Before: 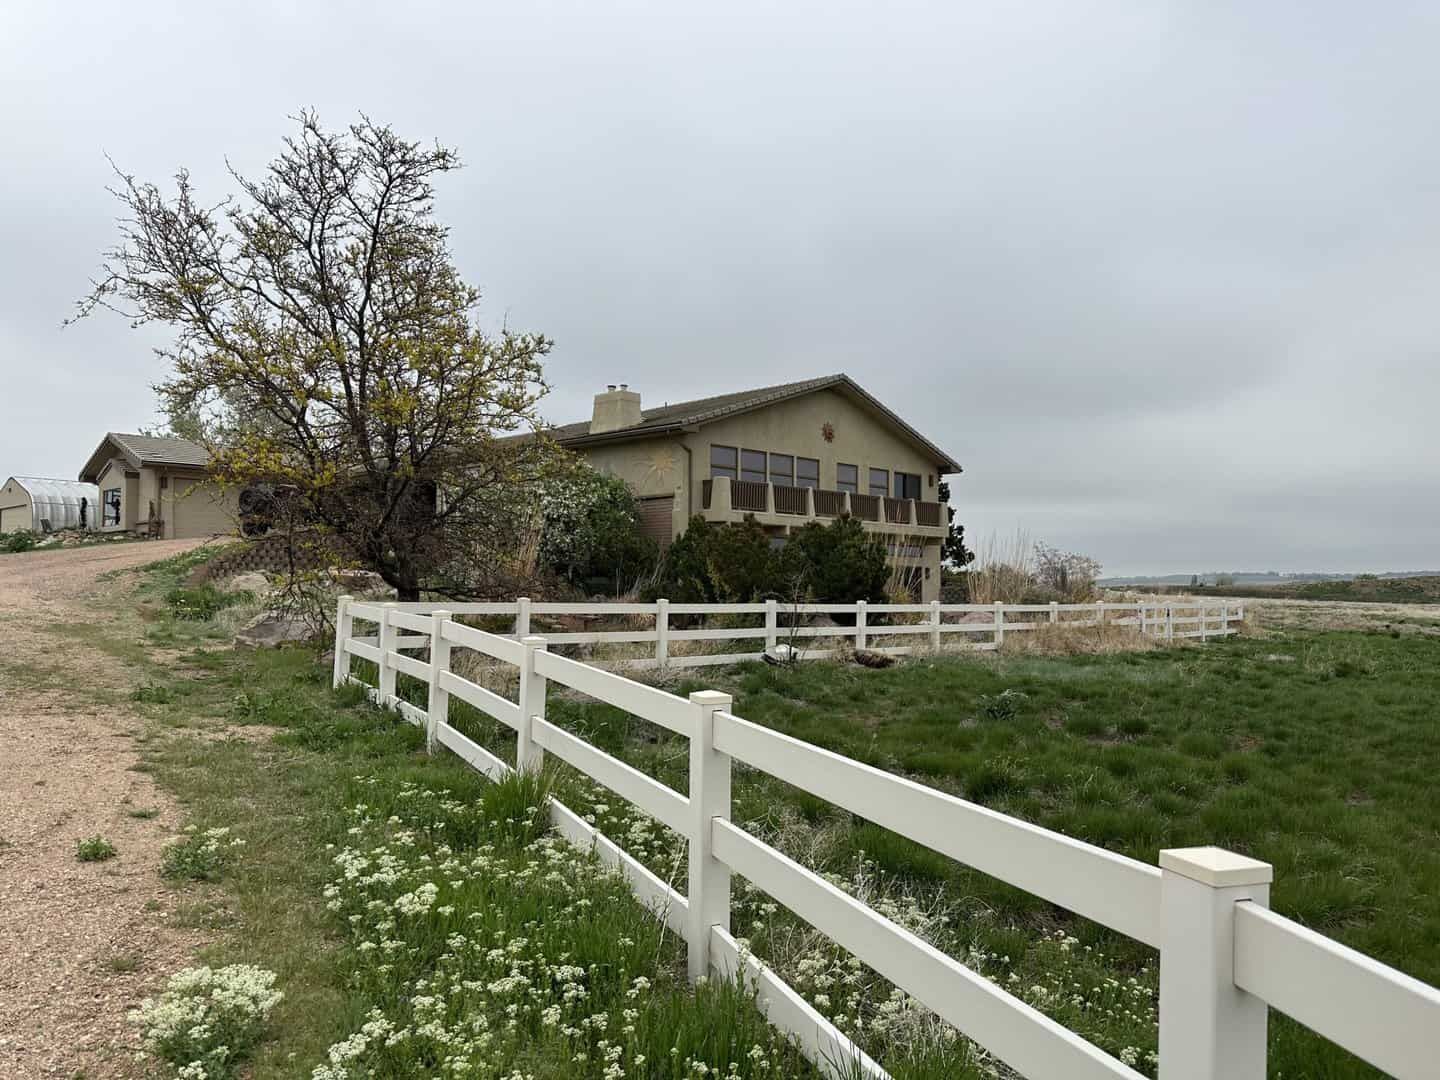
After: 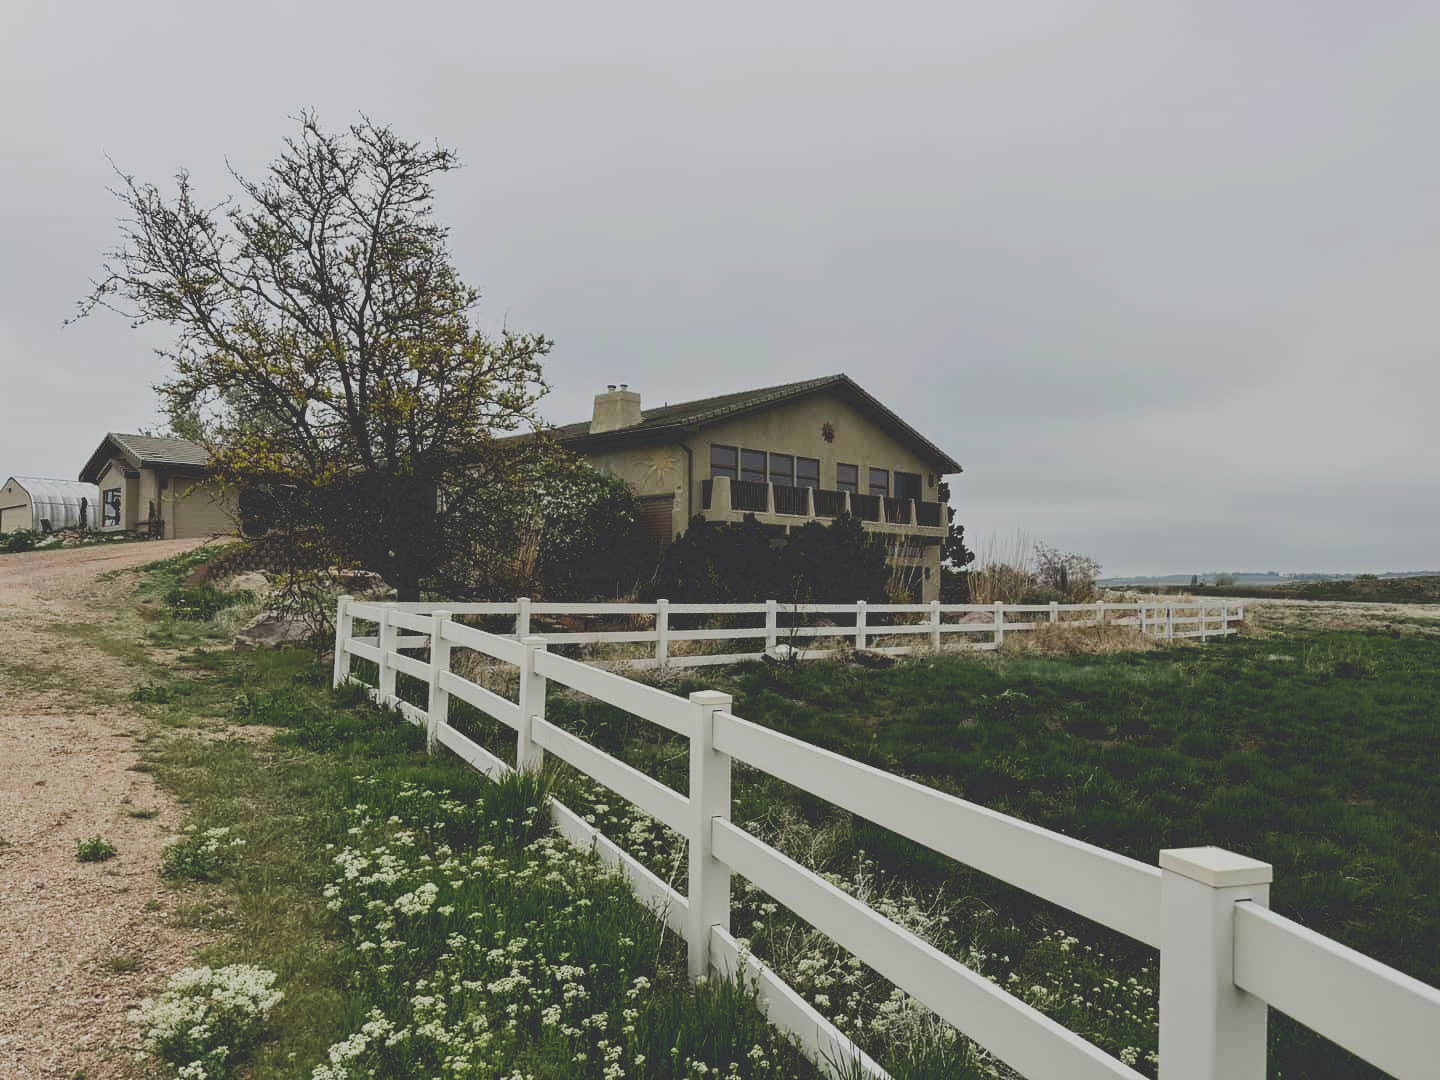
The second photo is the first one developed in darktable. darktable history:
tone curve: curves: ch0 [(0, 0.23) (0.125, 0.207) (0.245, 0.227) (0.736, 0.695) (1, 0.824)], preserve colors none
